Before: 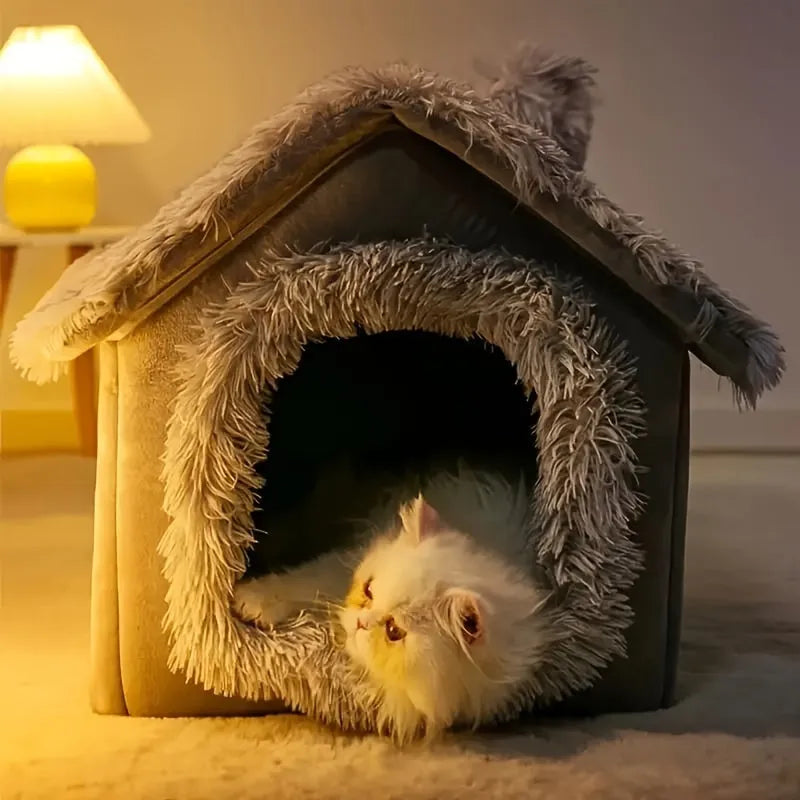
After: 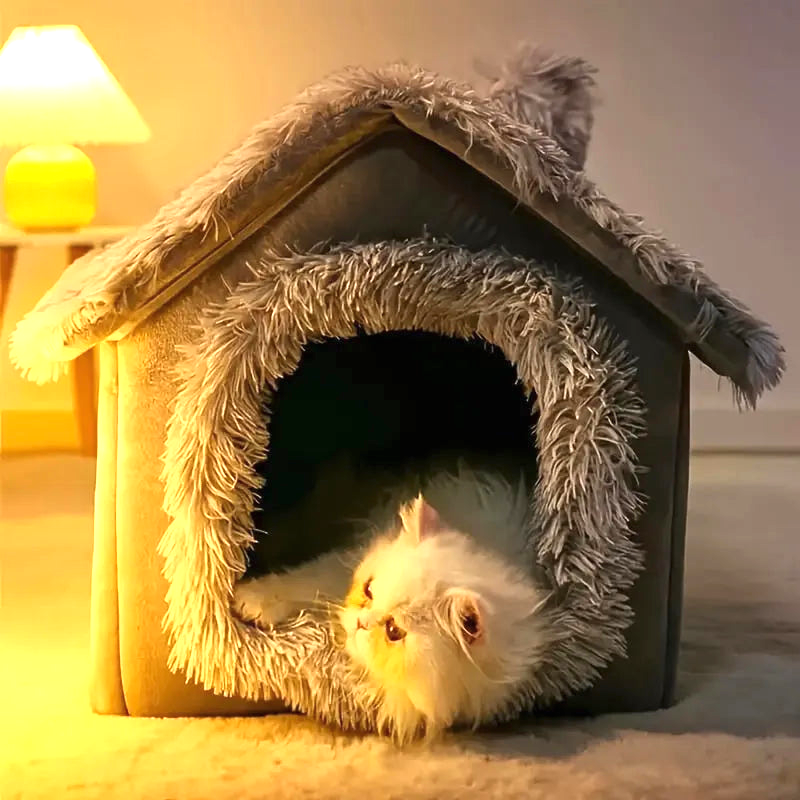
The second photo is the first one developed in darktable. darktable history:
exposure: black level correction 0, exposure 0.9 EV, compensate highlight preservation false
color balance rgb: saturation formula JzAzBz (2021)
